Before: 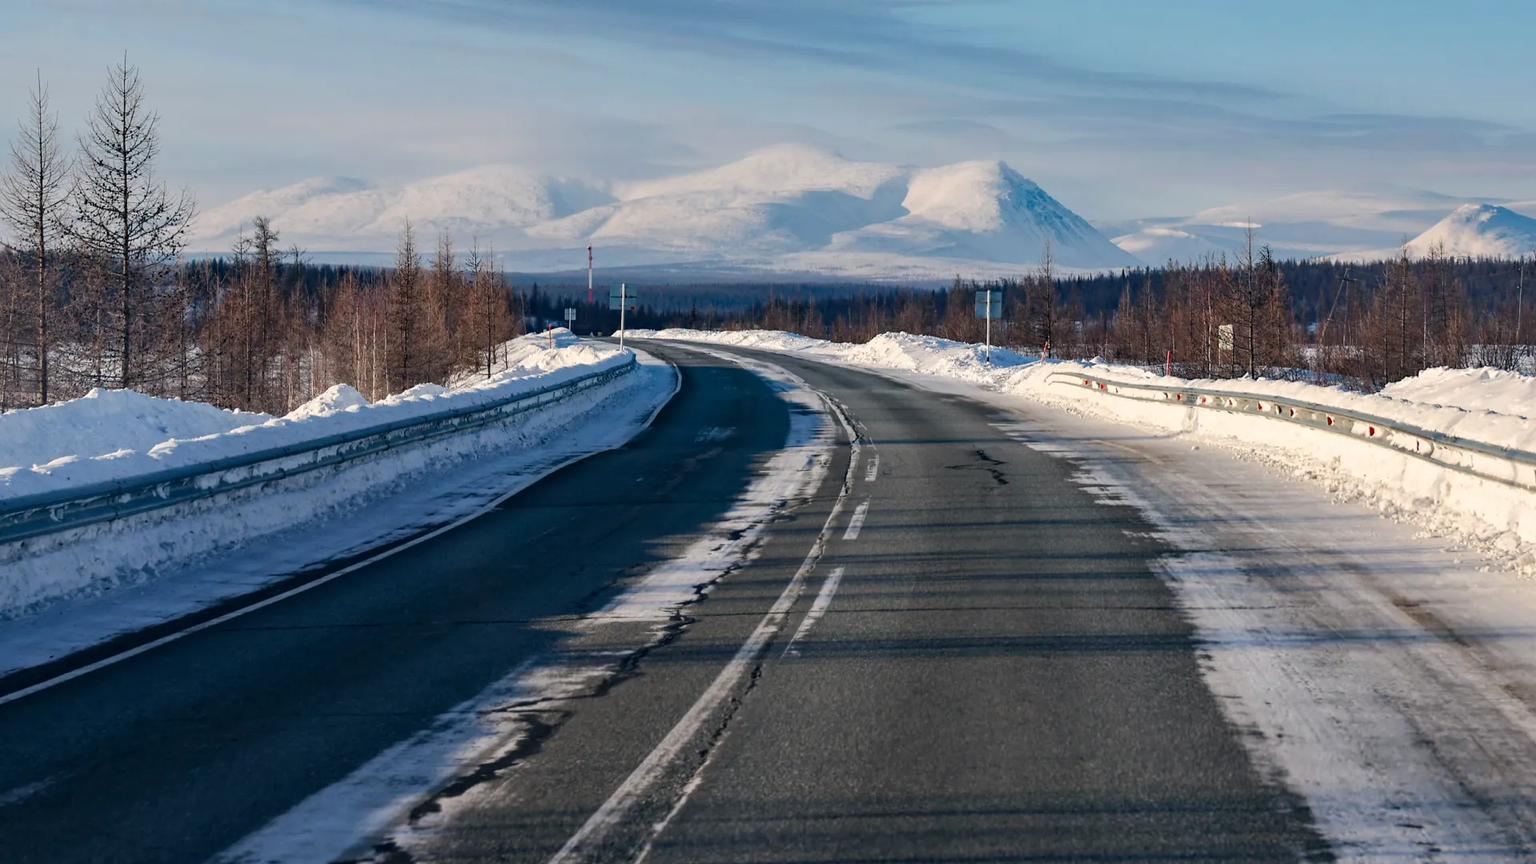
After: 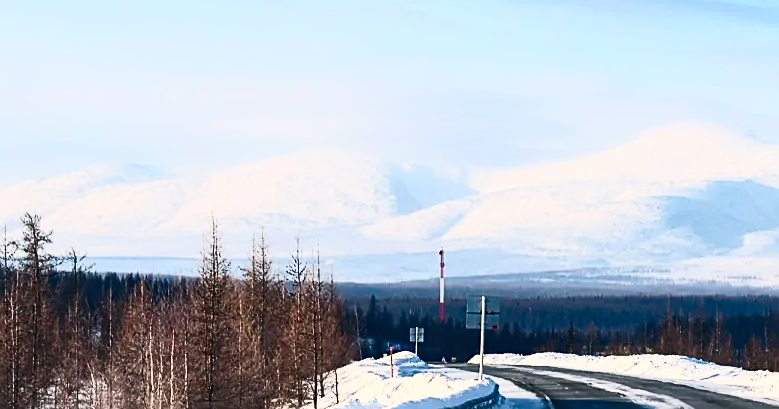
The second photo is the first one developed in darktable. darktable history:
crop: left 15.452%, top 5.459%, right 43.956%, bottom 56.62%
sharpen: on, module defaults
contrast brightness saturation: contrast 0.62, brightness 0.34, saturation 0.14
tone equalizer: on, module defaults
contrast equalizer: y [[0.5, 0.486, 0.447, 0.446, 0.489, 0.5], [0.5 ×6], [0.5 ×6], [0 ×6], [0 ×6]]
